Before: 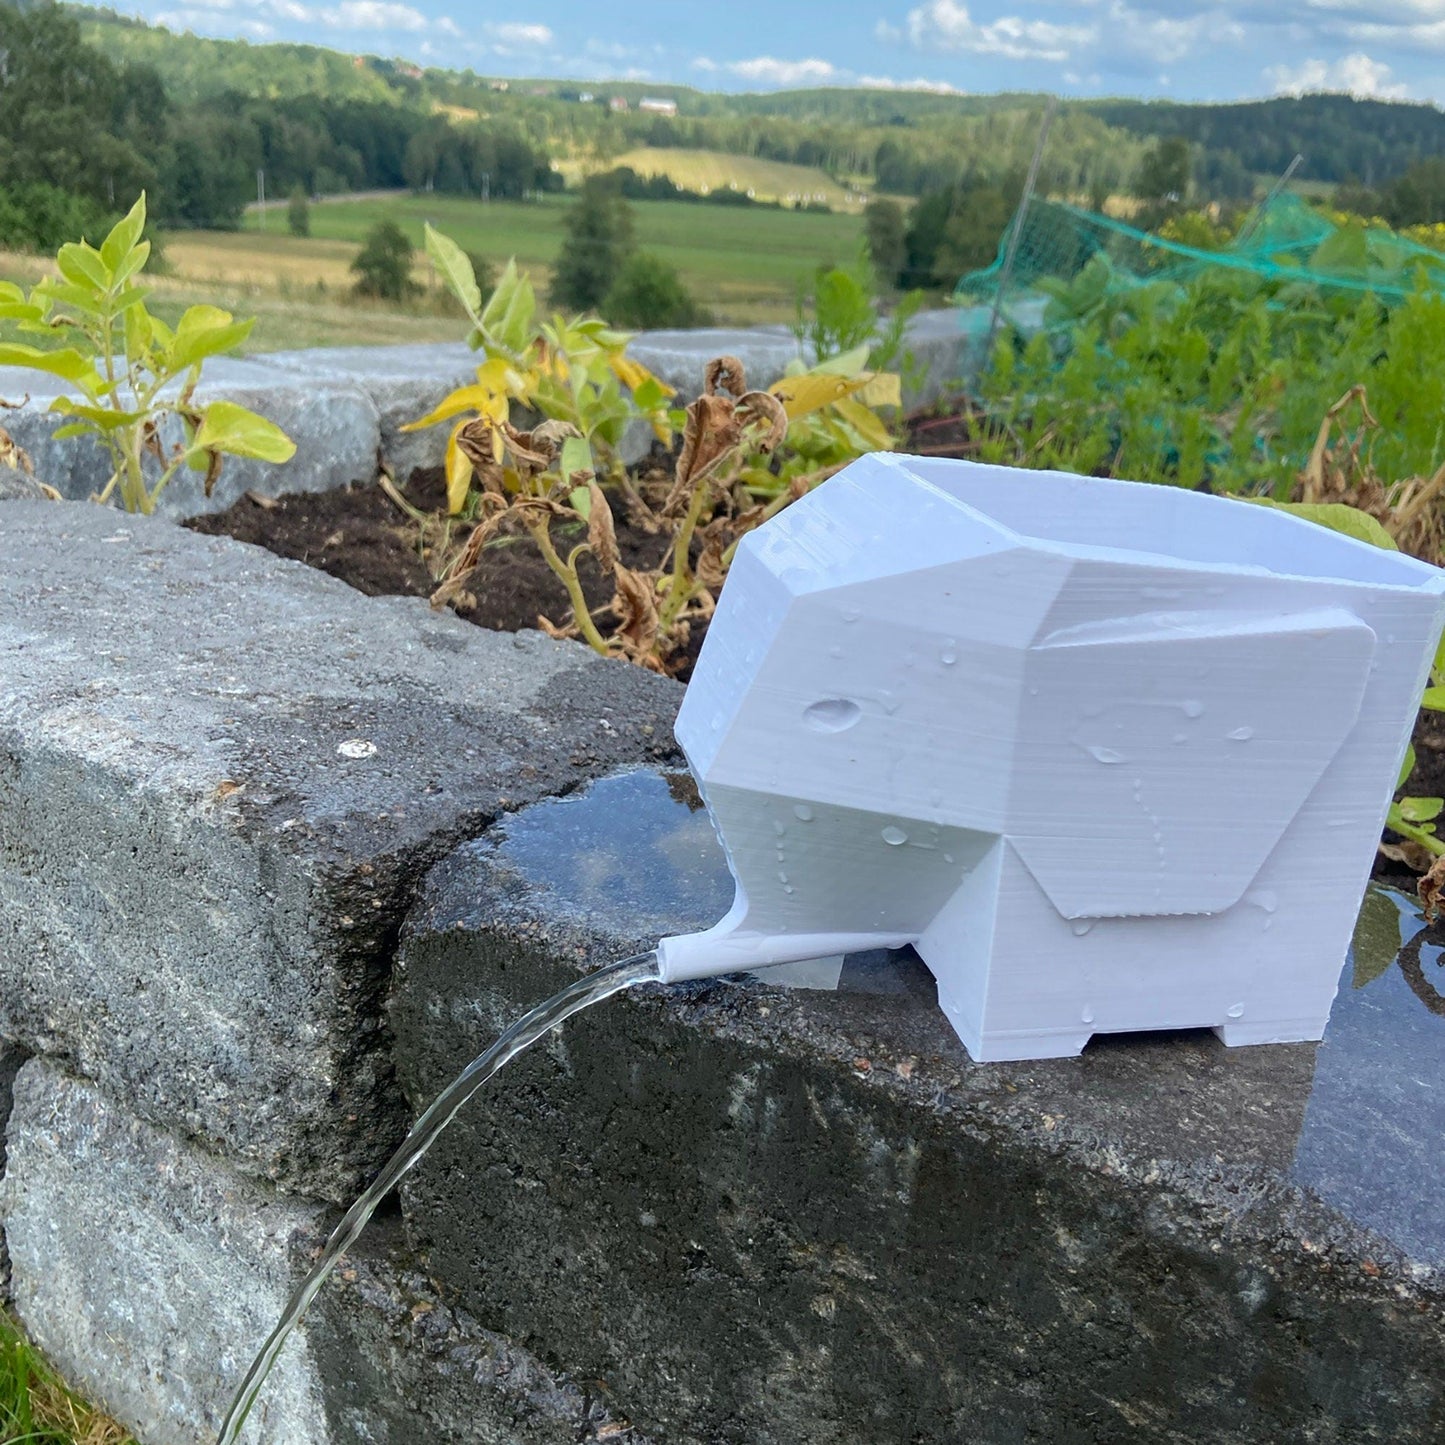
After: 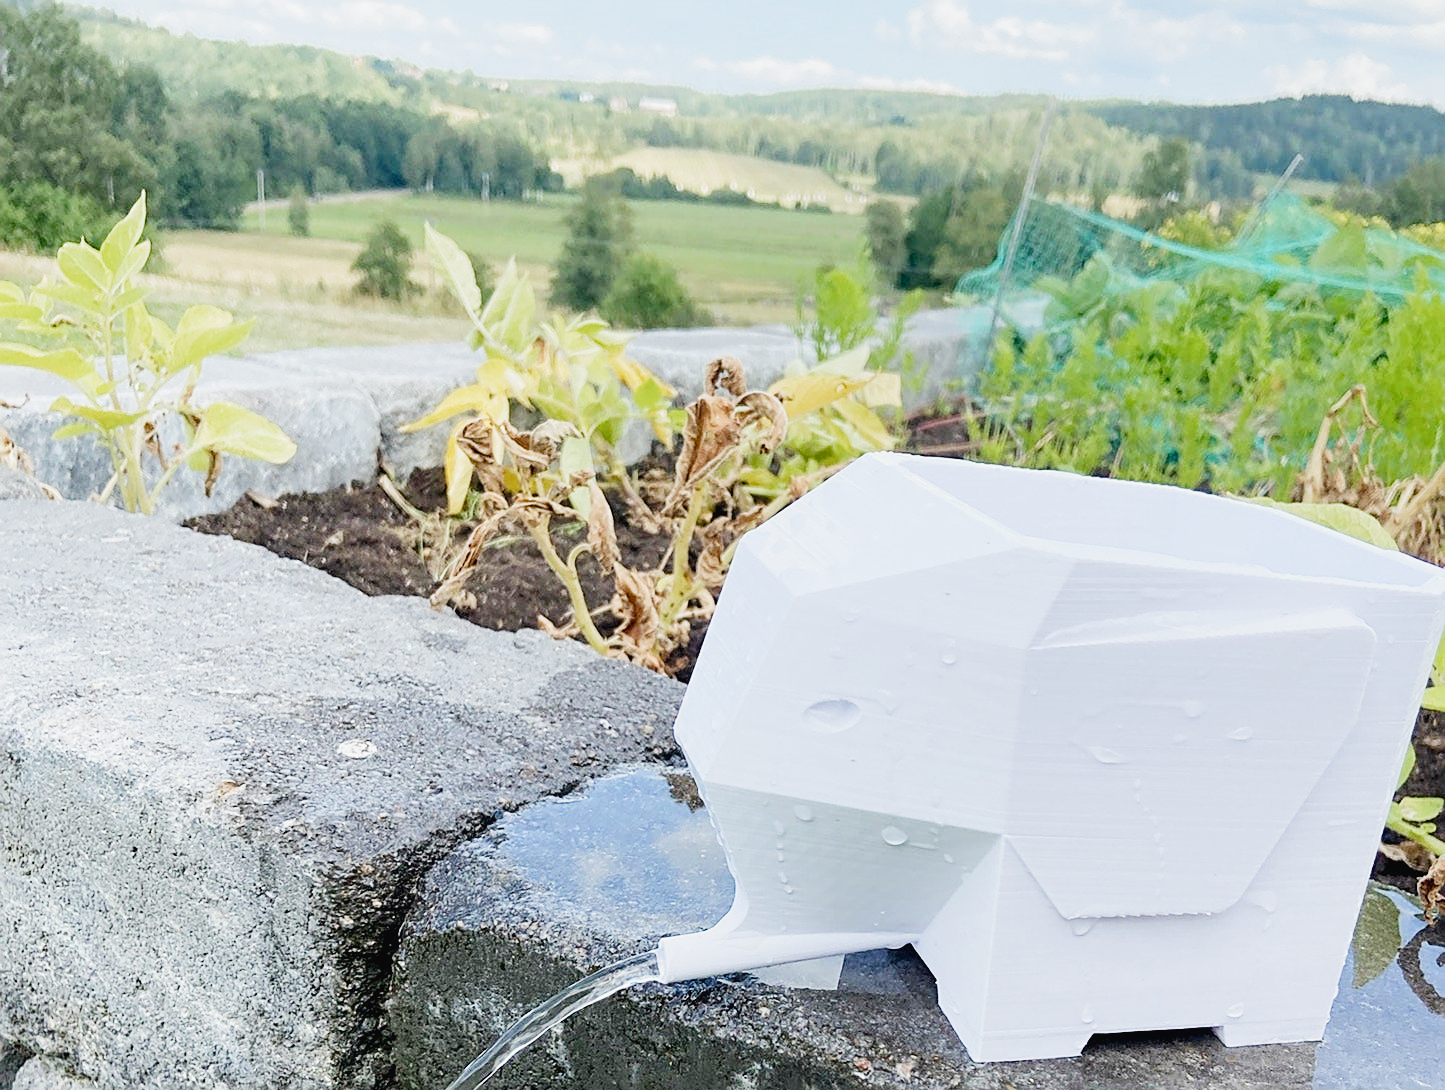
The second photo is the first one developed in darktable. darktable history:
sharpen: on, module defaults
crop: bottom 24.543%
exposure: black level correction 0.001, exposure 1.132 EV, compensate exposure bias true, compensate highlight preservation false
contrast equalizer: octaves 7, y [[0.6 ×6], [0.55 ×6], [0 ×6], [0 ×6], [0 ×6]], mix -0.193
tone curve: curves: ch0 [(0.016, 0.023) (0.248, 0.252) (0.732, 0.797) (1, 1)], color space Lab, independent channels, preserve colors none
filmic rgb: black relative exposure -7.65 EV, white relative exposure 4.56 EV, hardness 3.61, preserve chrominance no, color science v4 (2020)
